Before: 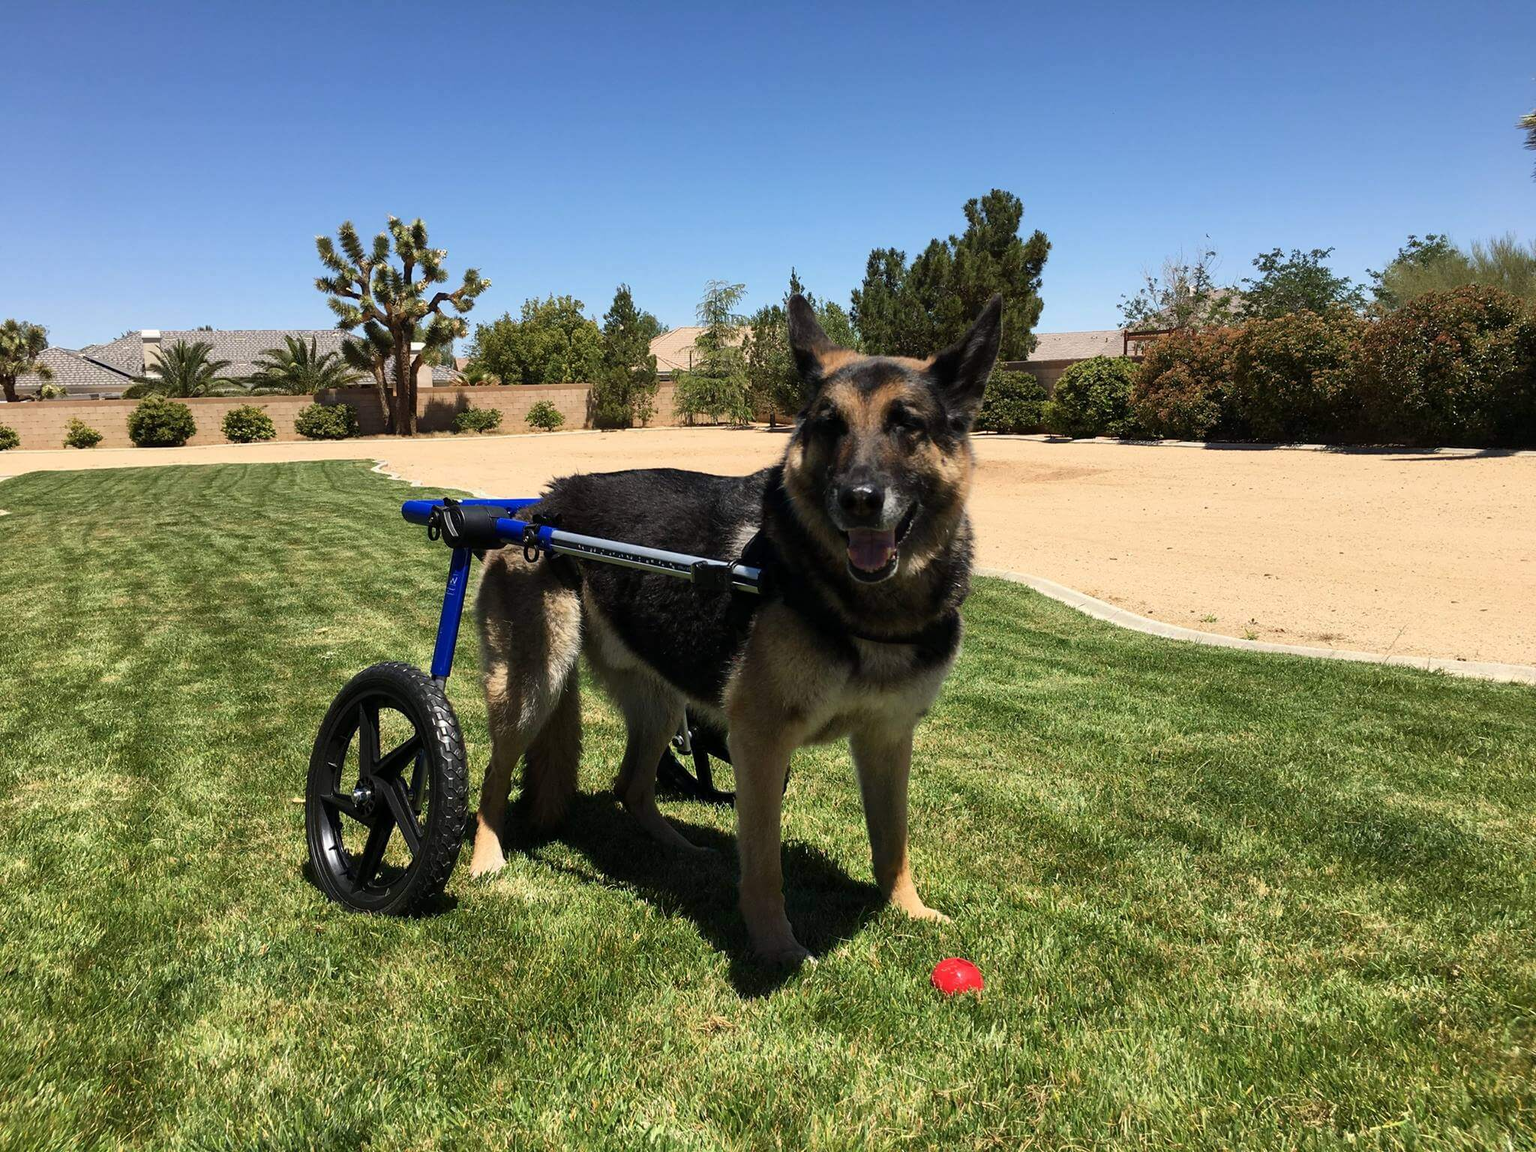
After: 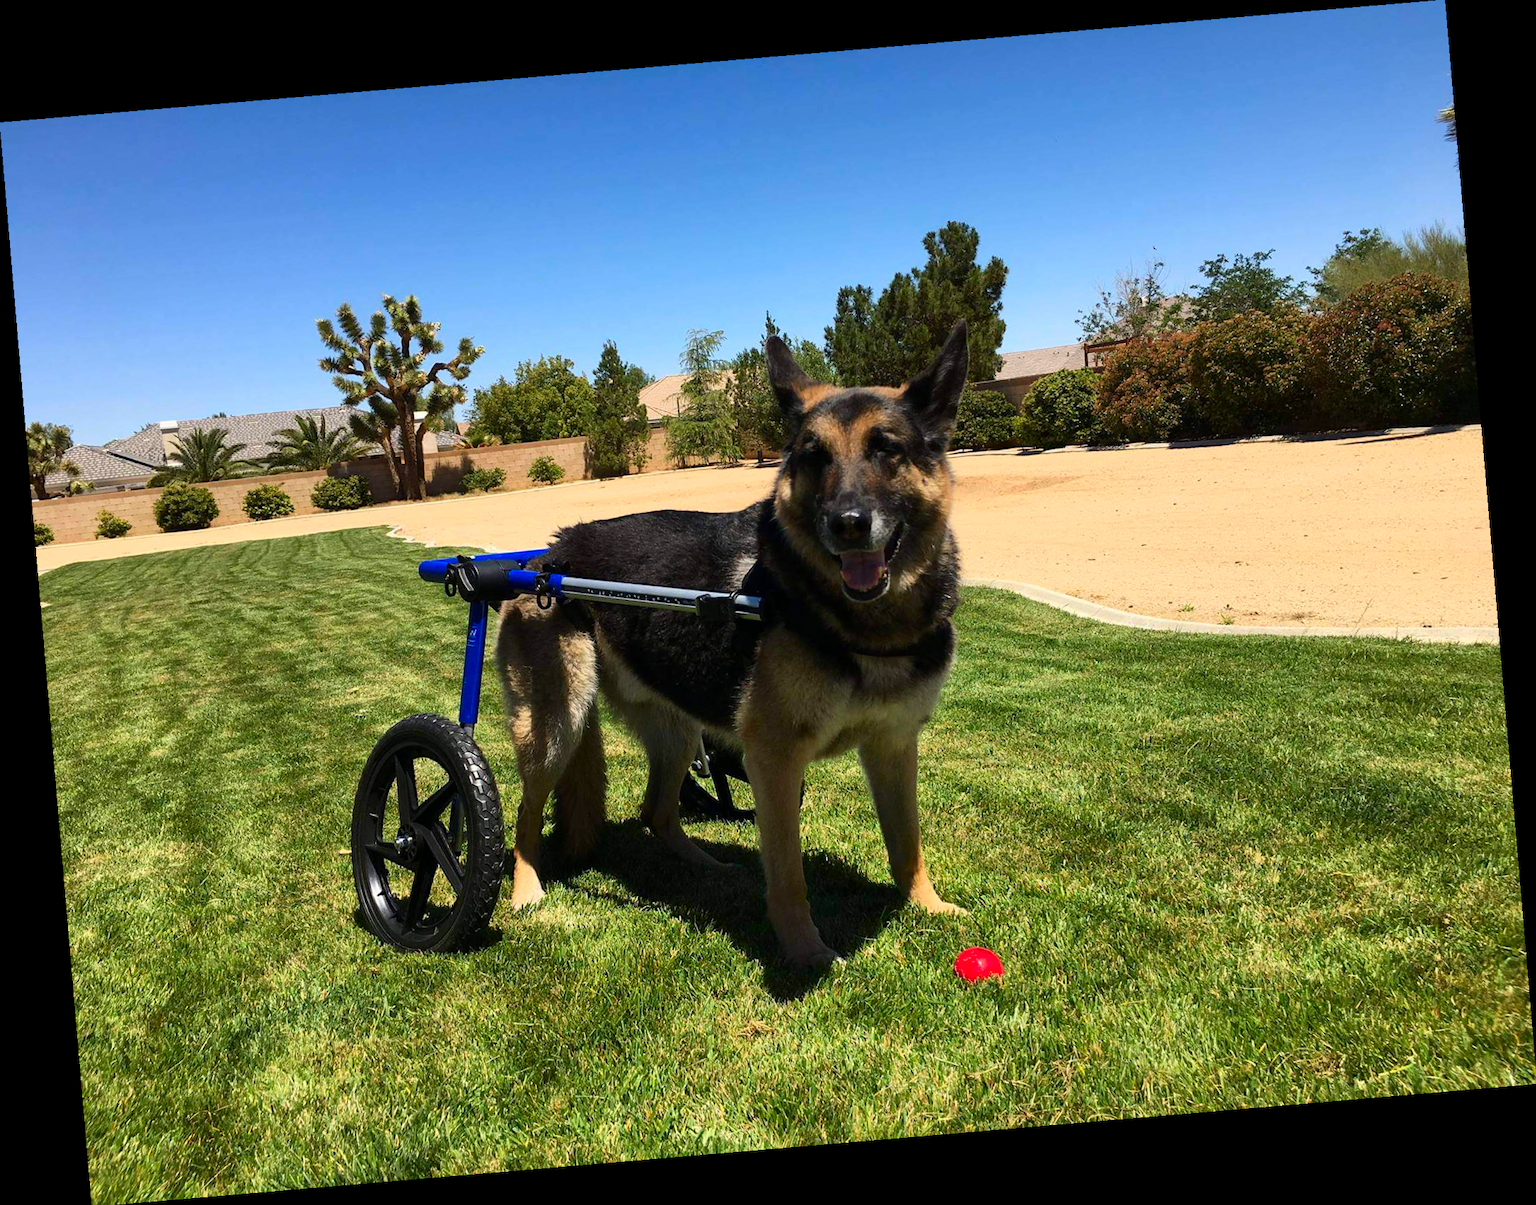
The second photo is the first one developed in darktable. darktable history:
contrast brightness saturation: contrast 0.09, saturation 0.28
rotate and perspective: rotation -4.86°, automatic cropping off
